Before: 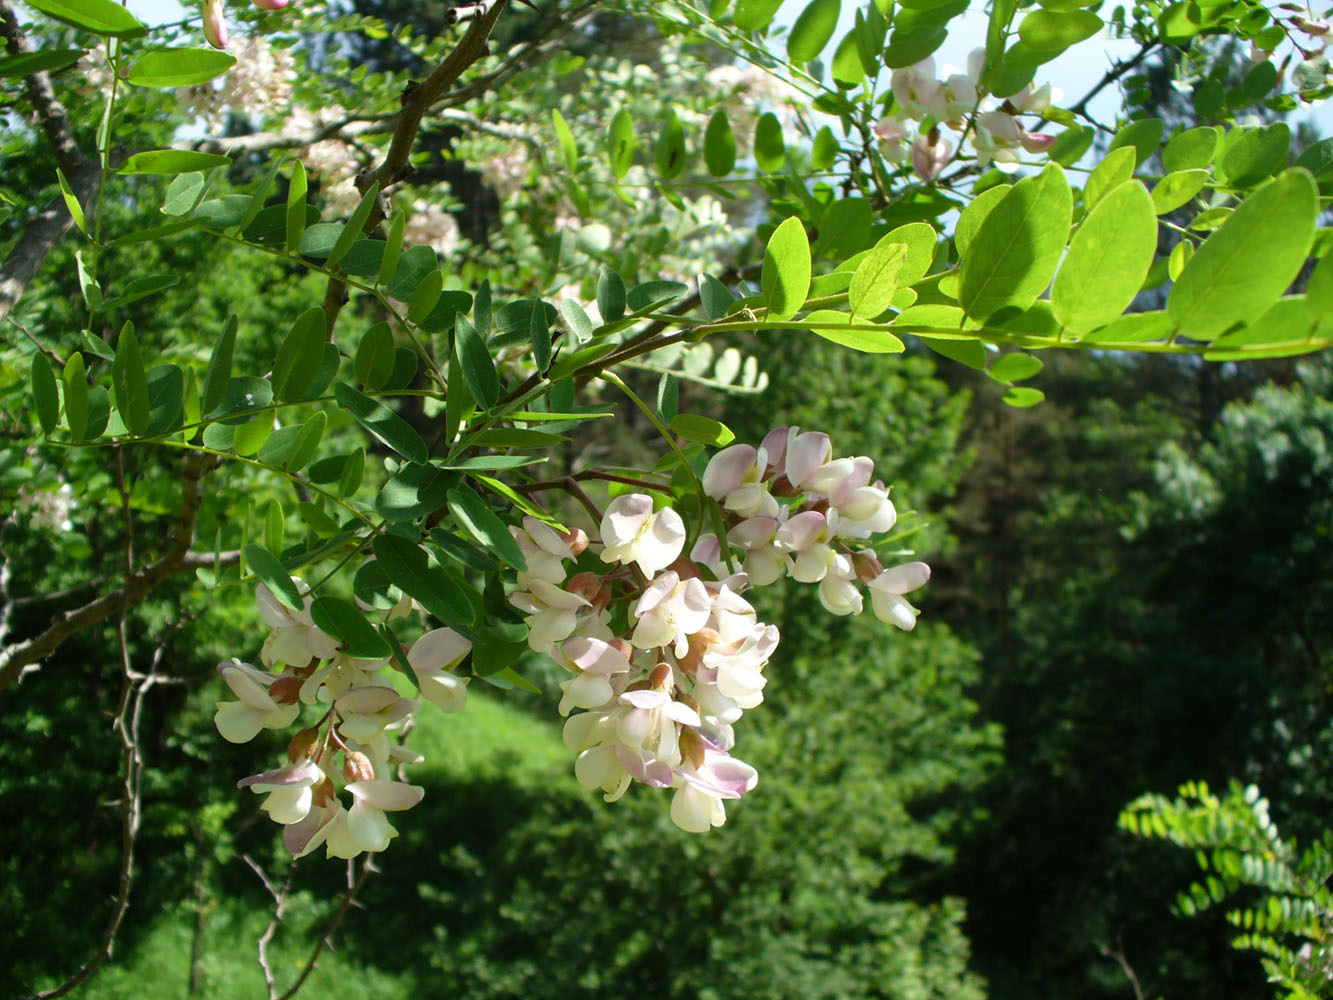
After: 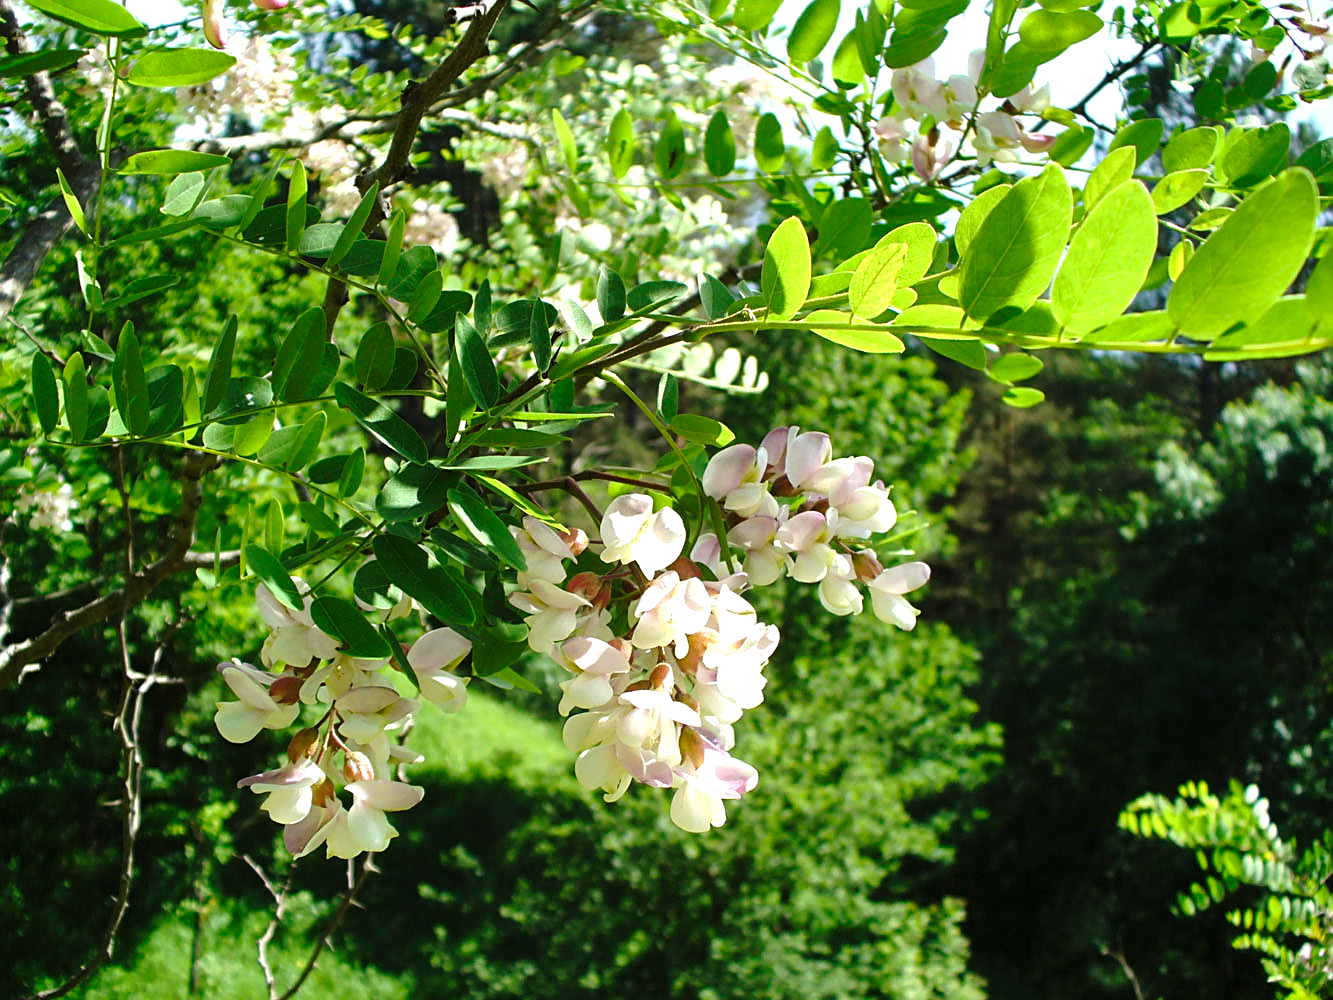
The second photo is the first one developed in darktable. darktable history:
tone curve: curves: ch0 [(0, 0) (0.003, 0.002) (0.011, 0.009) (0.025, 0.02) (0.044, 0.034) (0.069, 0.046) (0.1, 0.062) (0.136, 0.083) (0.177, 0.119) (0.224, 0.162) (0.277, 0.216) (0.335, 0.282) (0.399, 0.365) (0.468, 0.457) (0.543, 0.541) (0.623, 0.624) (0.709, 0.713) (0.801, 0.797) (0.898, 0.889) (1, 1)], preserve colors none
sharpen: on, module defaults
exposure: exposure 0.604 EV, compensate highlight preservation false
